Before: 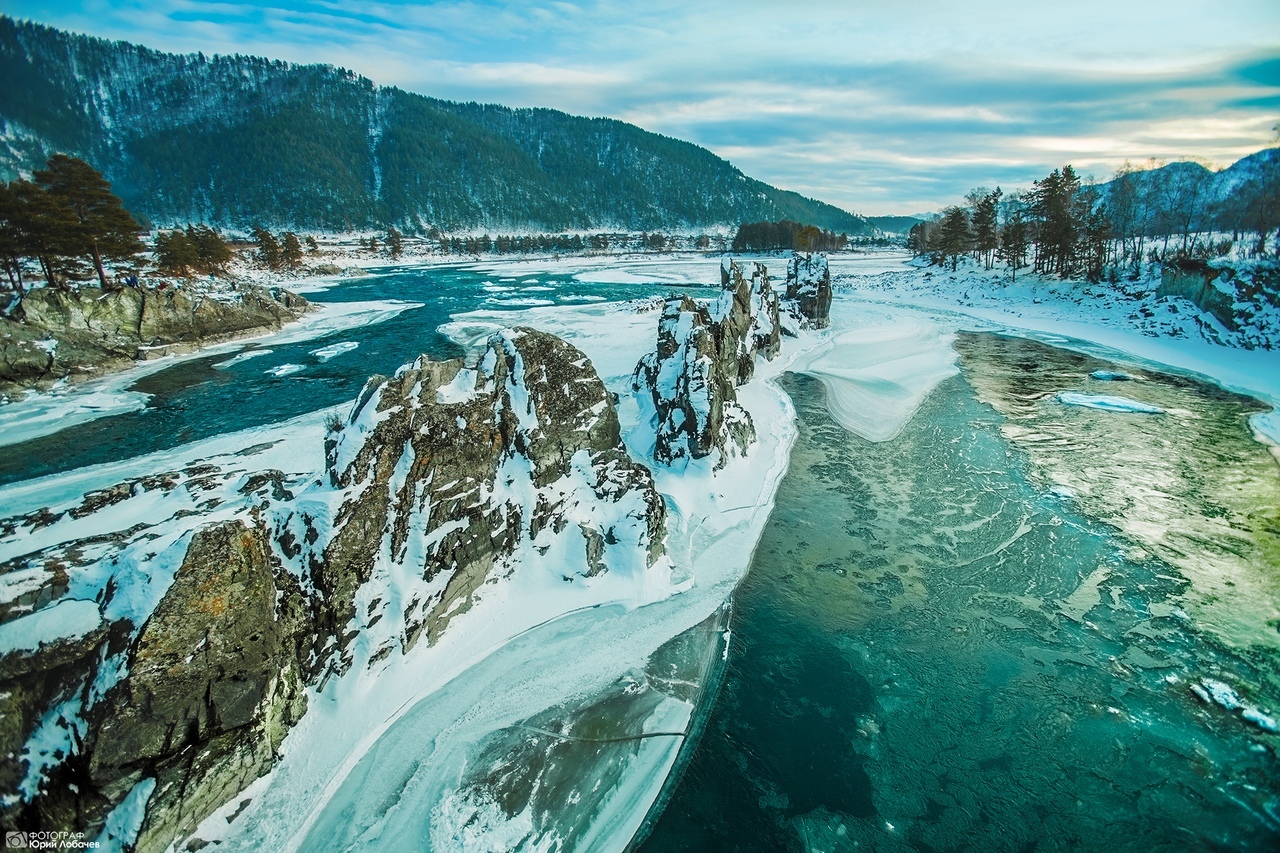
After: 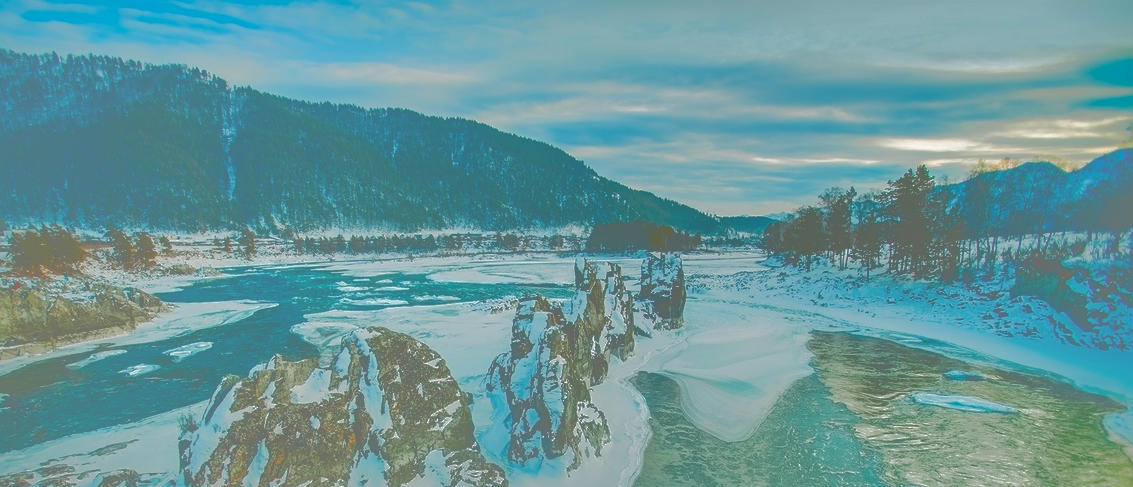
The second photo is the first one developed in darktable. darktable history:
tone curve: curves: ch0 [(0, 0) (0.003, 0.453) (0.011, 0.457) (0.025, 0.457) (0.044, 0.463) (0.069, 0.464) (0.1, 0.471) (0.136, 0.475) (0.177, 0.481) (0.224, 0.486) (0.277, 0.496) (0.335, 0.515) (0.399, 0.544) (0.468, 0.577) (0.543, 0.621) (0.623, 0.67) (0.709, 0.73) (0.801, 0.788) (0.898, 0.848) (1, 1)], color space Lab, independent channels, preserve colors none
crop and rotate: left 11.435%, bottom 42.819%
shadows and highlights: shadows -18.61, highlights -73.46
